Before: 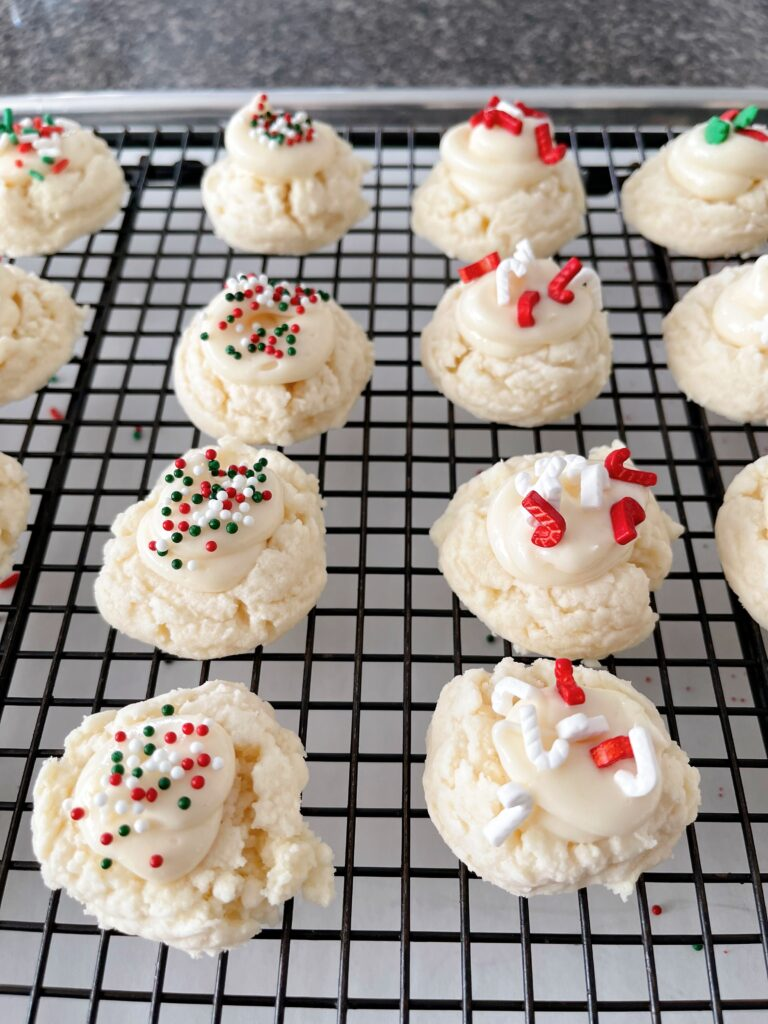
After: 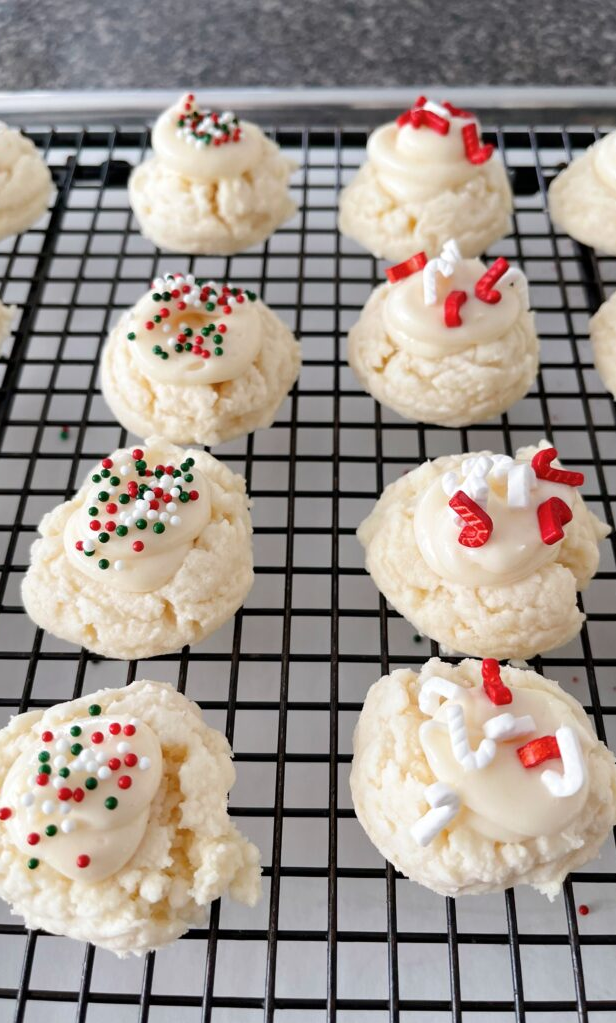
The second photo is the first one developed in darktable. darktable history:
crop and rotate: left 9.523%, right 10.218%
